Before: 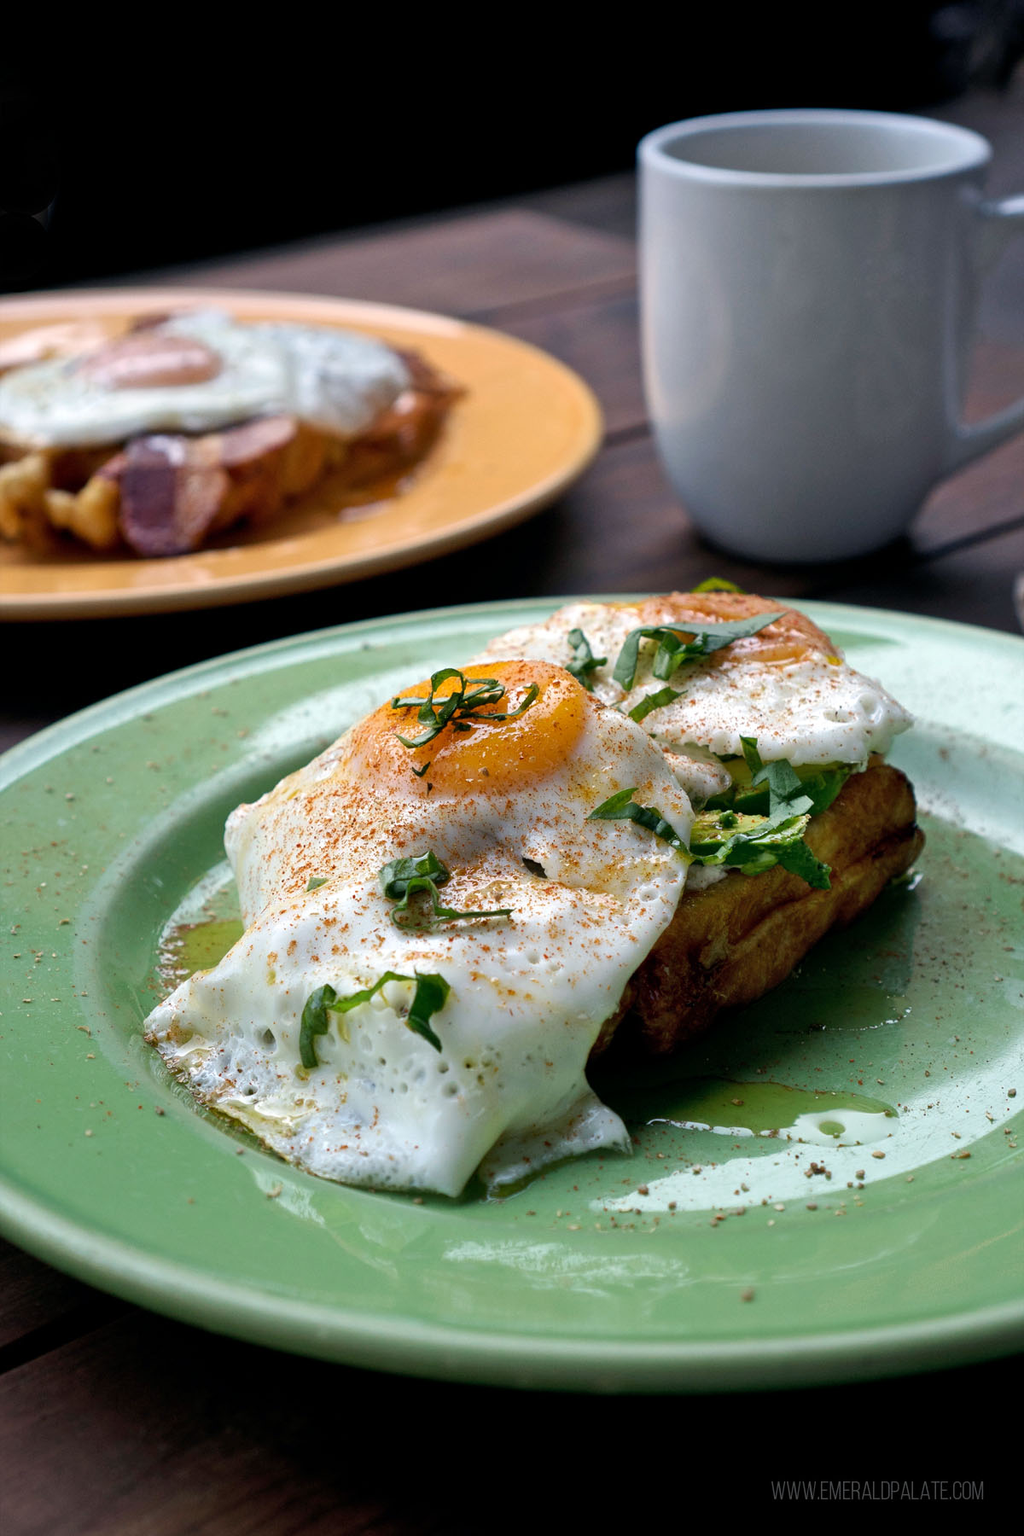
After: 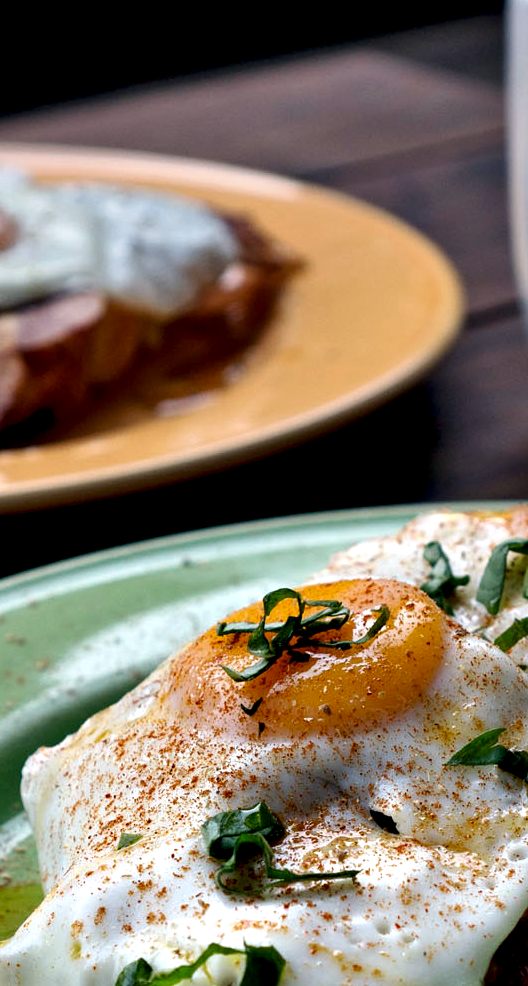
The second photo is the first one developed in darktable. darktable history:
graduated density: rotation 5.63°, offset 76.9
crop: left 20.248%, top 10.86%, right 35.675%, bottom 34.321%
contrast equalizer: octaves 7, y [[0.6 ×6], [0.55 ×6], [0 ×6], [0 ×6], [0 ×6]]
